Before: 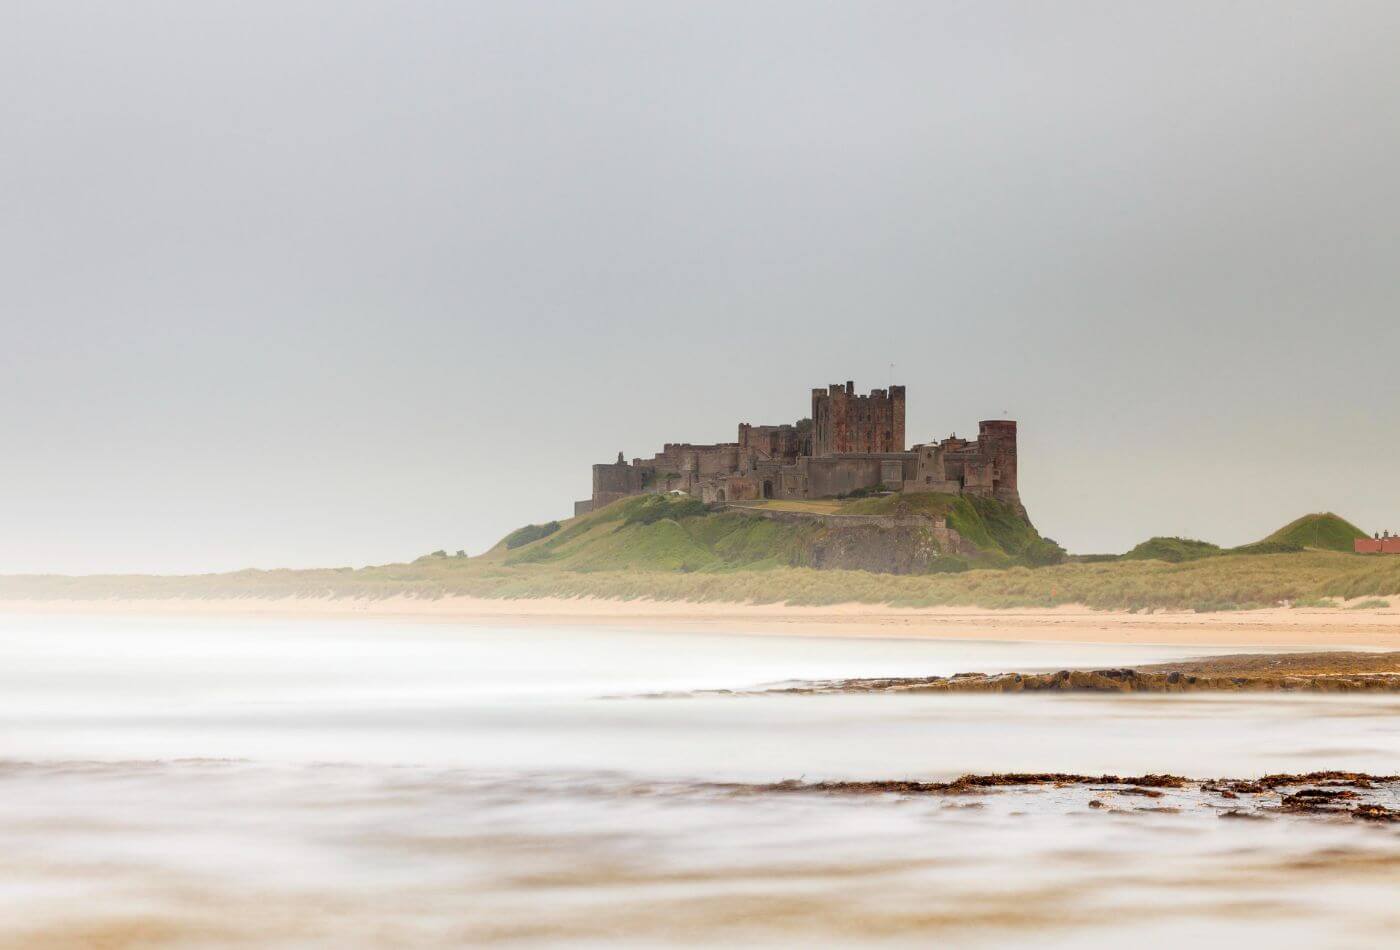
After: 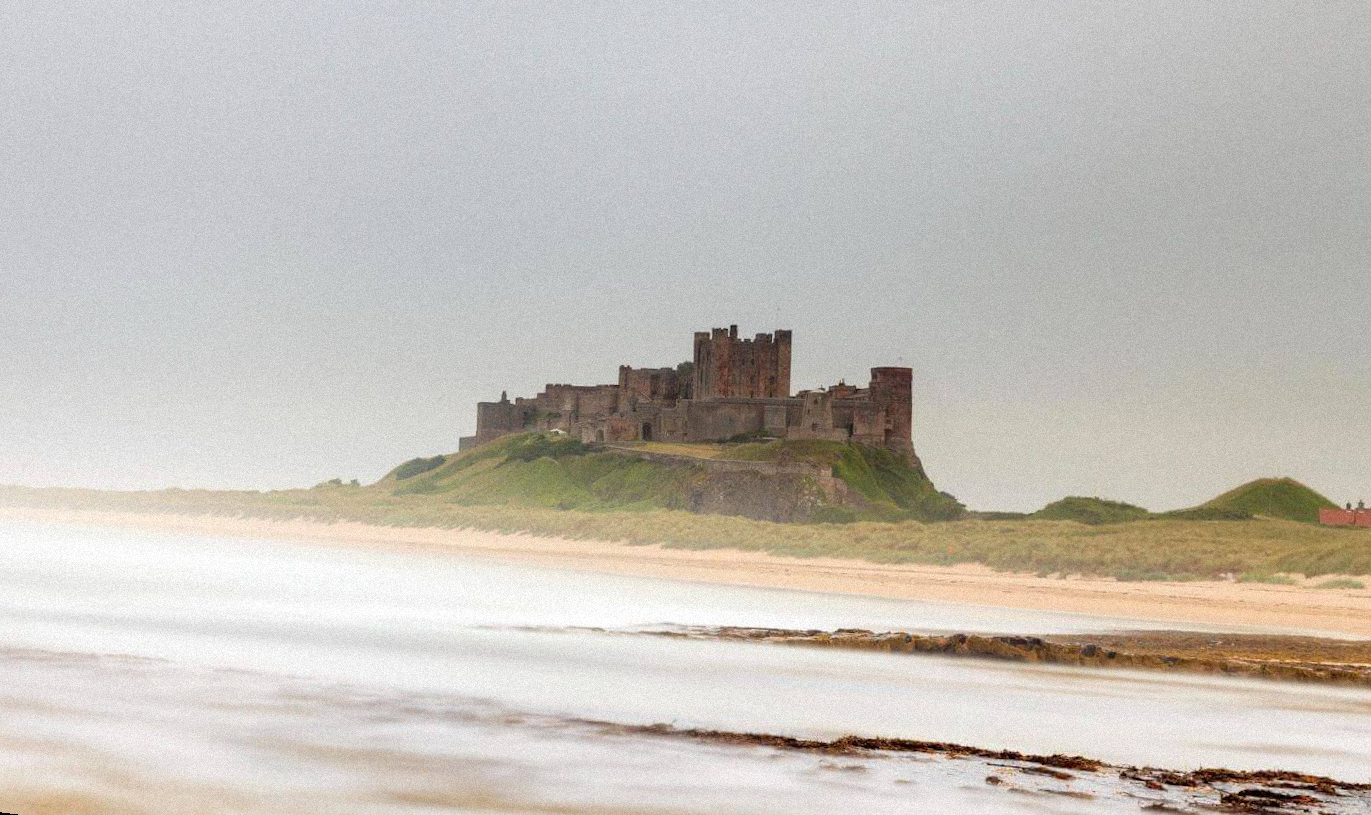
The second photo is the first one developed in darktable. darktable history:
rotate and perspective: rotation 1.69°, lens shift (vertical) -0.023, lens shift (horizontal) -0.291, crop left 0.025, crop right 0.988, crop top 0.092, crop bottom 0.842
grain: mid-tones bias 0%
